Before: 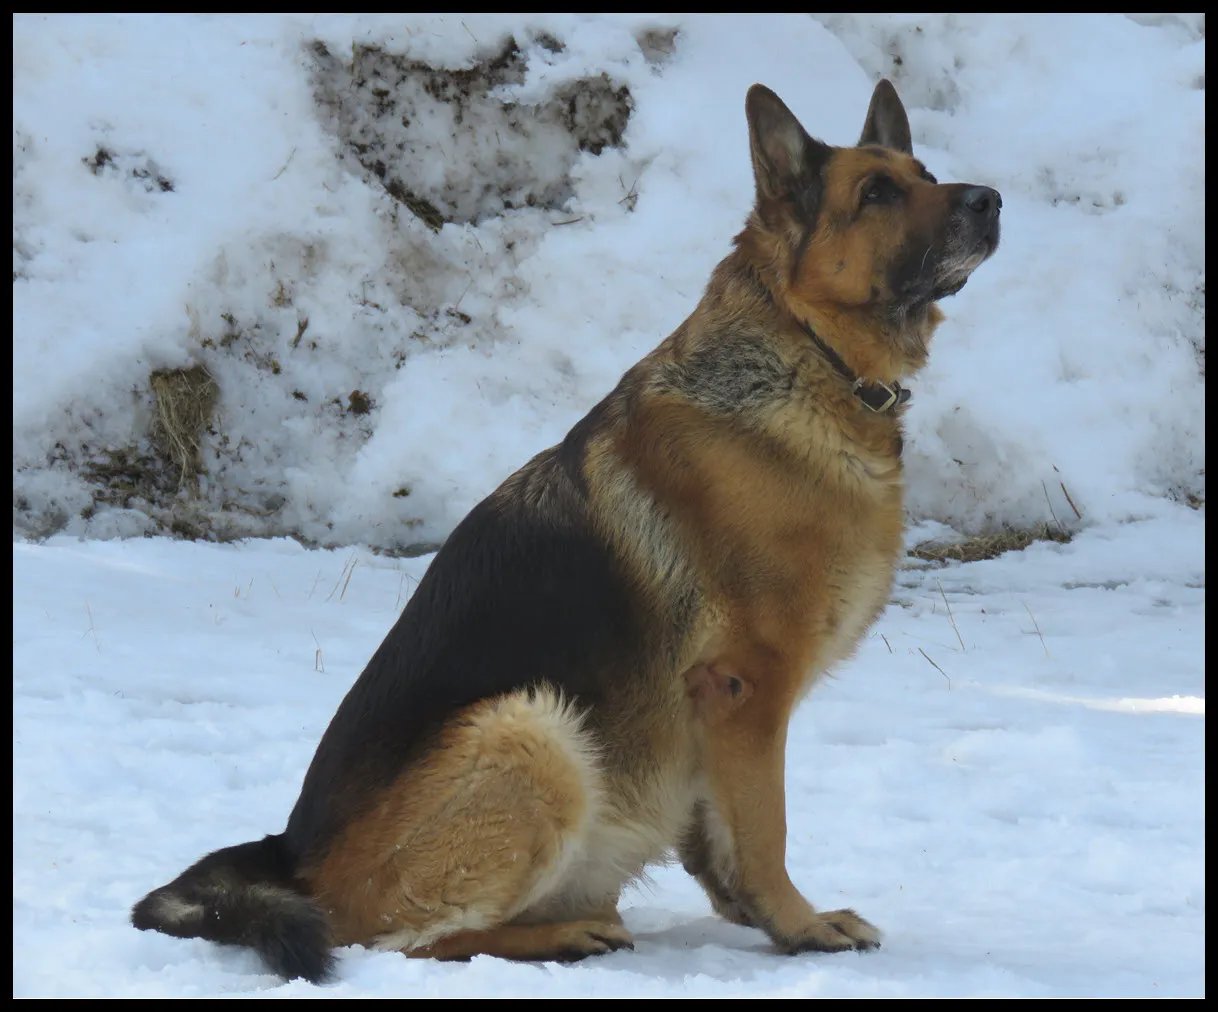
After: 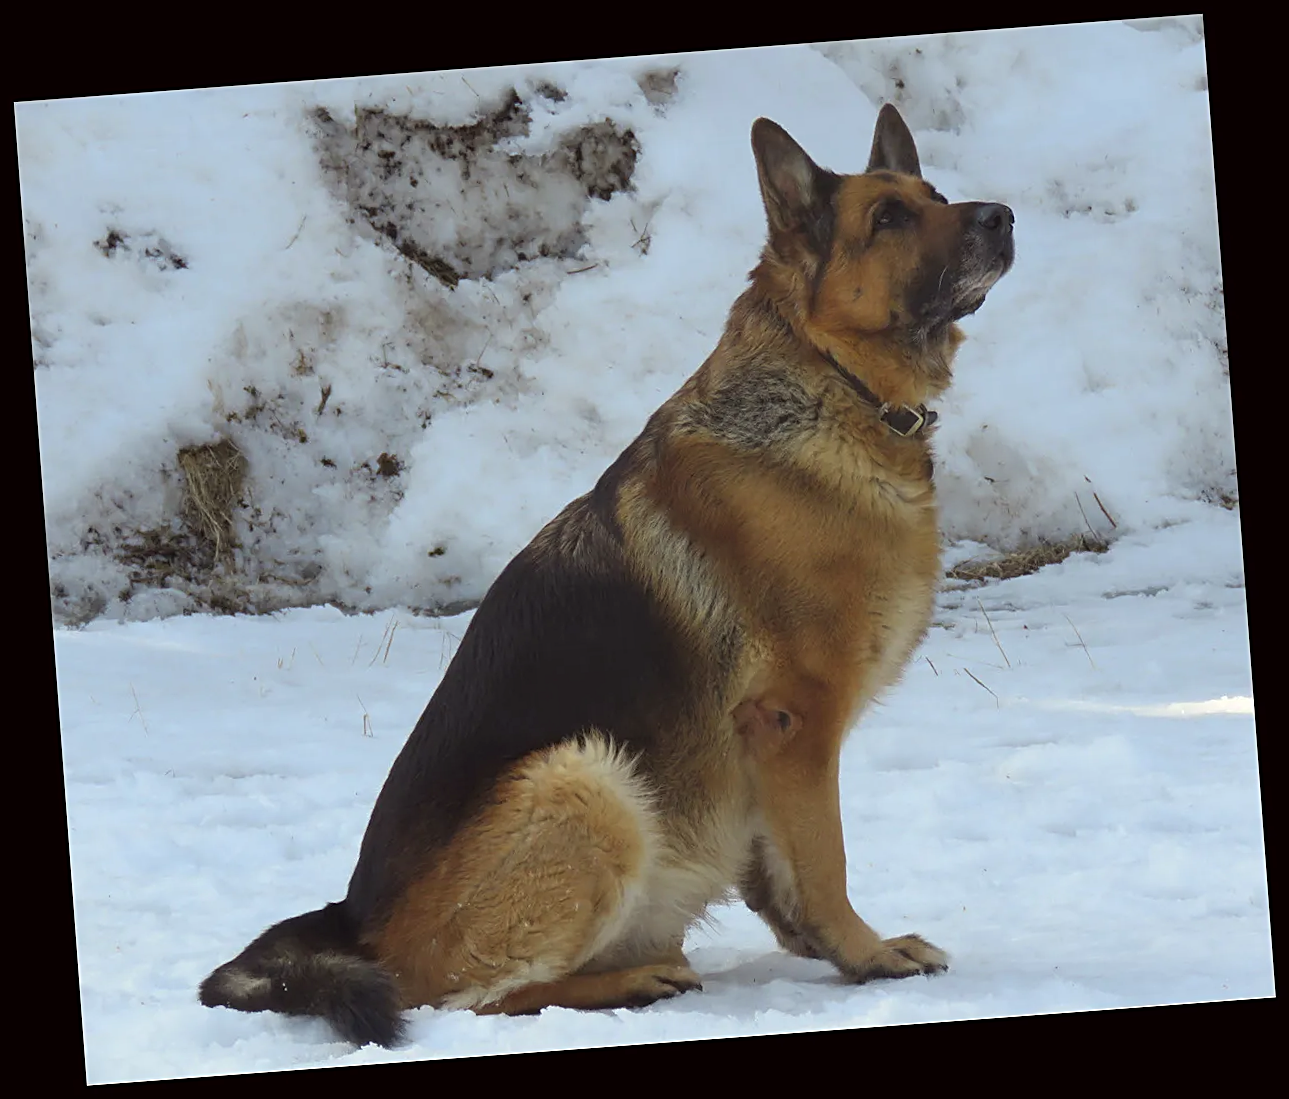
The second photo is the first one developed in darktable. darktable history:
rotate and perspective: rotation -4.25°, automatic cropping off
sharpen: on, module defaults
color correction: highlights a* -0.95, highlights b* 4.5, shadows a* 3.55
